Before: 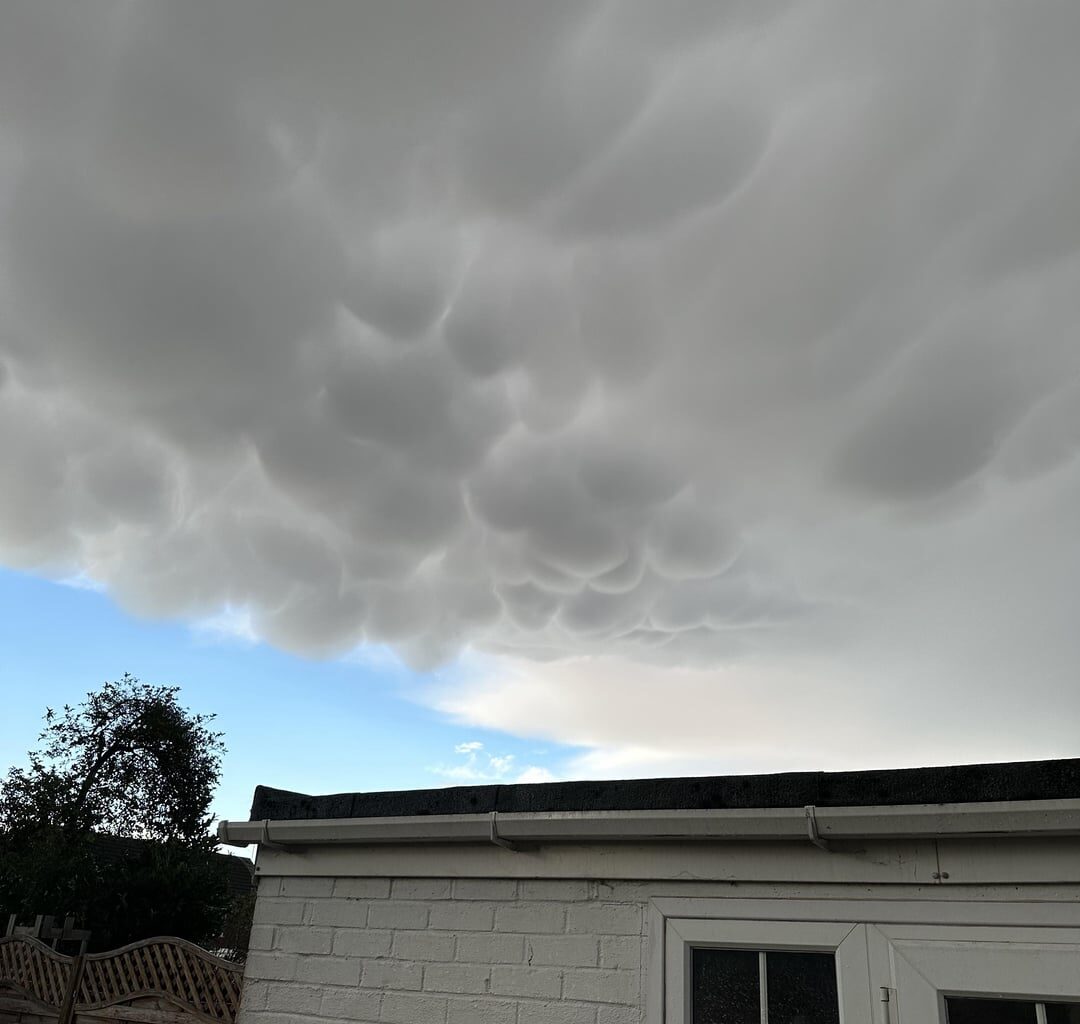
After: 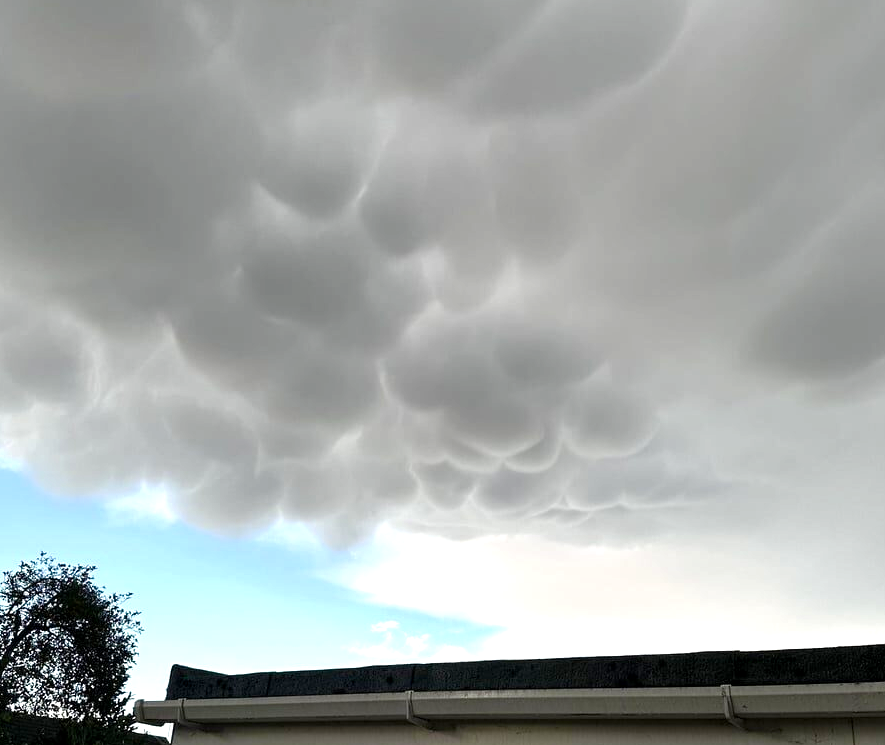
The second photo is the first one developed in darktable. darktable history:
local contrast: highlights 100%, shadows 100%, detail 120%, midtone range 0.2
color balance rgb: perceptual saturation grading › global saturation 25%, perceptual saturation grading › highlights -50%, perceptual saturation grading › shadows 30%, perceptual brilliance grading › global brilliance 12%, global vibrance 20%
tone equalizer: on, module defaults
crop: left 7.856%, top 11.836%, right 10.12%, bottom 15.387%
white balance: emerald 1
